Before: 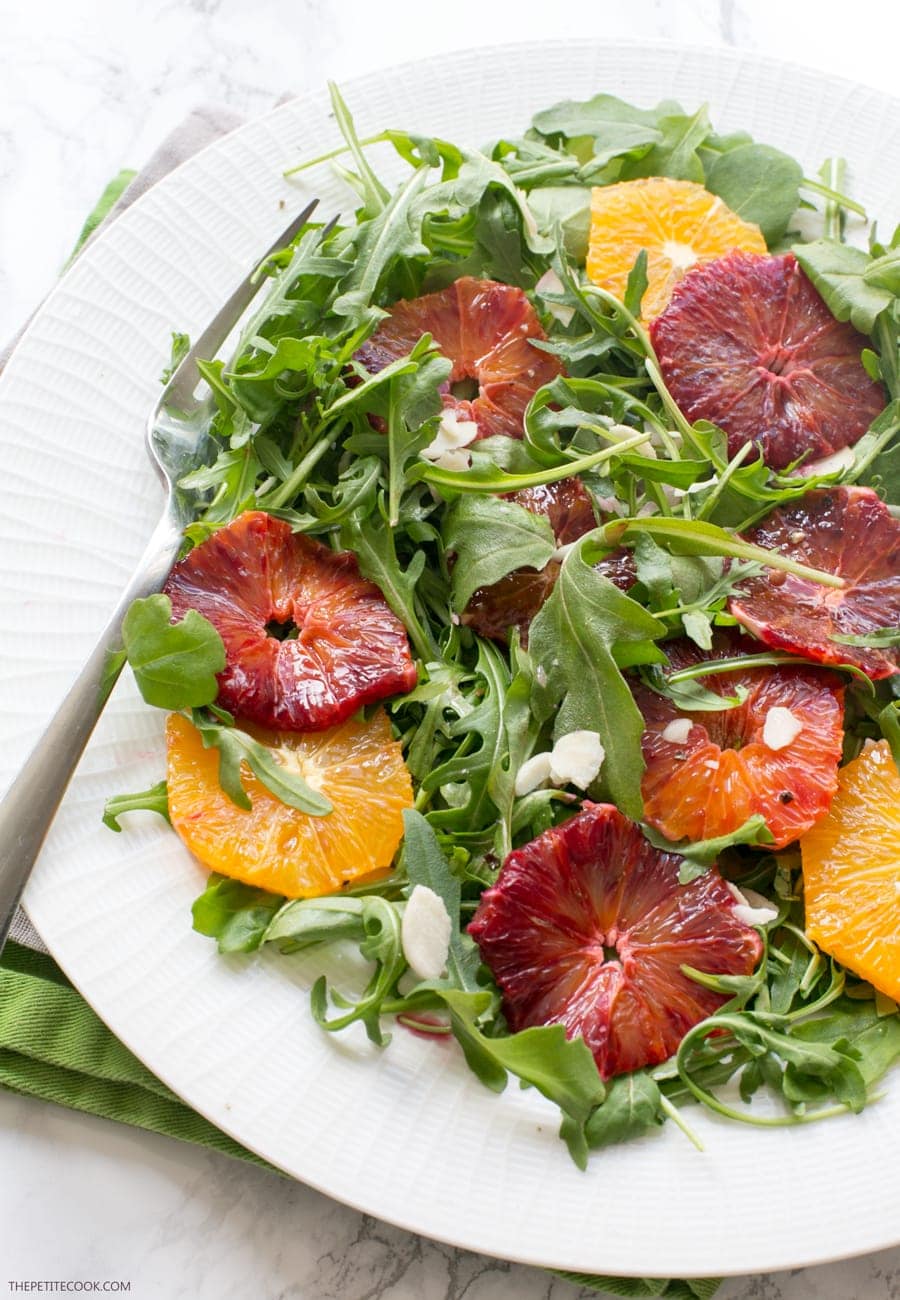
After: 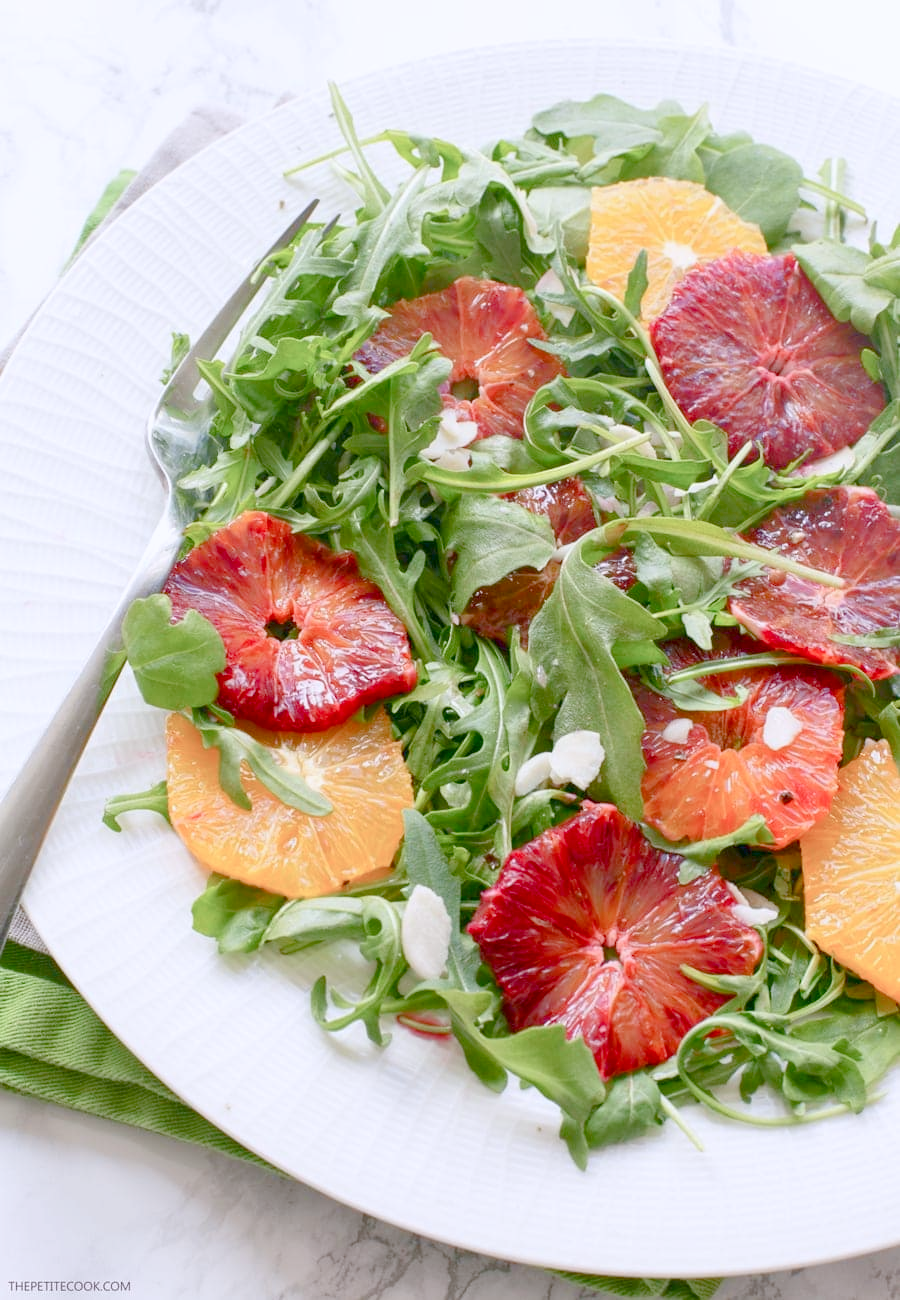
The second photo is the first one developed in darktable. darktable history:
color calibration: illuminant as shot in camera, x 0.358, y 0.373, temperature 4628.91 K
color balance rgb: shadows lift › chroma 1%, shadows lift › hue 113°, highlights gain › chroma 0.2%, highlights gain › hue 333°, perceptual saturation grading › global saturation 20%, perceptual saturation grading › highlights -50%, perceptual saturation grading › shadows 25%, contrast -30%
contrast brightness saturation: contrast 0.03, brightness -0.04
exposure: black level correction 0, exposure 1 EV, compensate exposure bias true, compensate highlight preservation false
